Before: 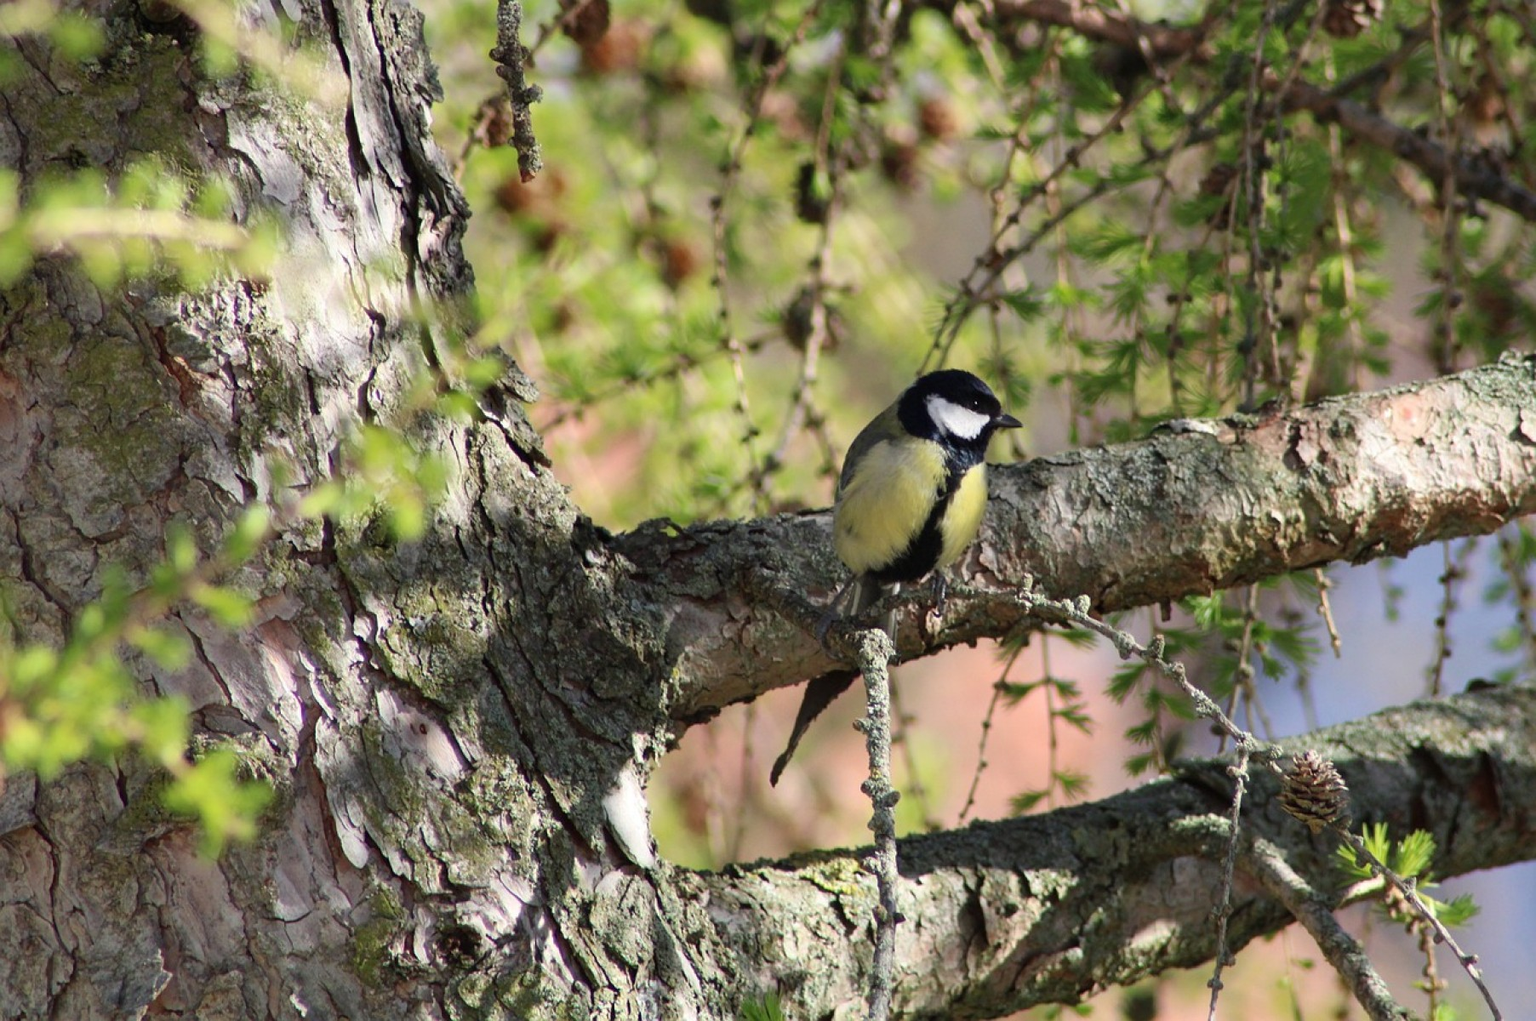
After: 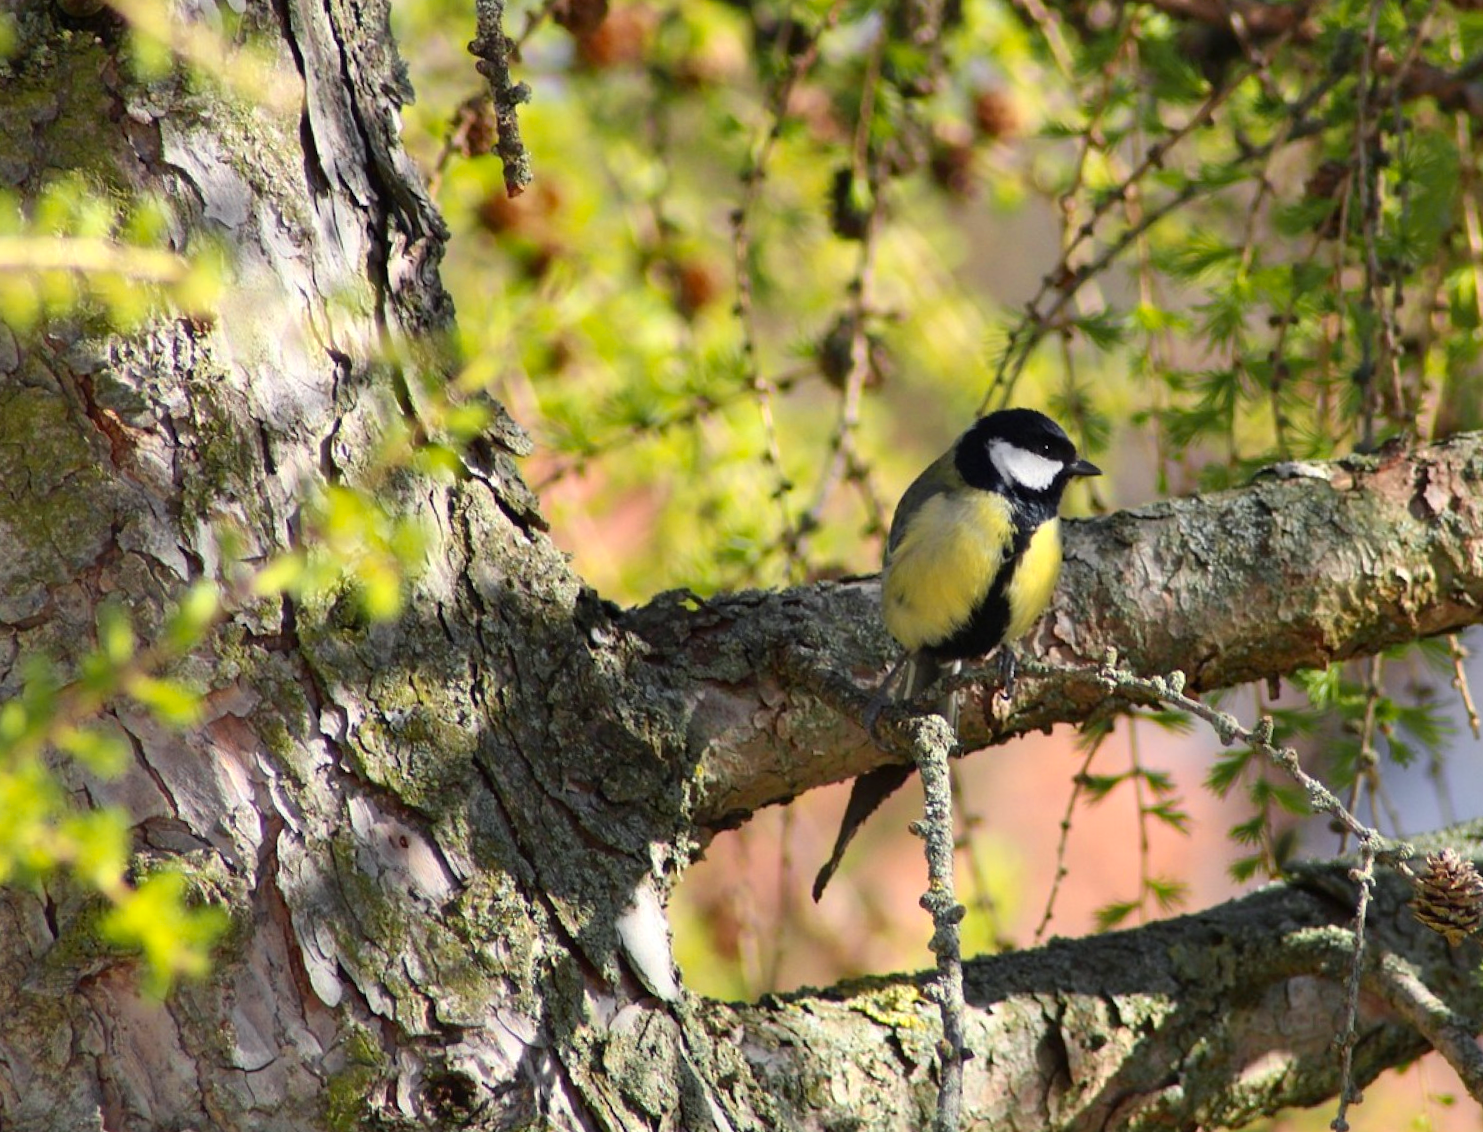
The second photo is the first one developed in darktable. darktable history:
crop and rotate: angle 1°, left 4.281%, top 0.642%, right 11.383%, bottom 2.486%
color zones: curves: ch0 [(0, 0.511) (0.143, 0.531) (0.286, 0.56) (0.429, 0.5) (0.571, 0.5) (0.714, 0.5) (0.857, 0.5) (1, 0.5)]; ch1 [(0, 0.525) (0.143, 0.705) (0.286, 0.715) (0.429, 0.35) (0.571, 0.35) (0.714, 0.35) (0.857, 0.4) (1, 0.4)]; ch2 [(0, 0.572) (0.143, 0.512) (0.286, 0.473) (0.429, 0.45) (0.571, 0.5) (0.714, 0.5) (0.857, 0.518) (1, 0.518)]
white balance: emerald 1
